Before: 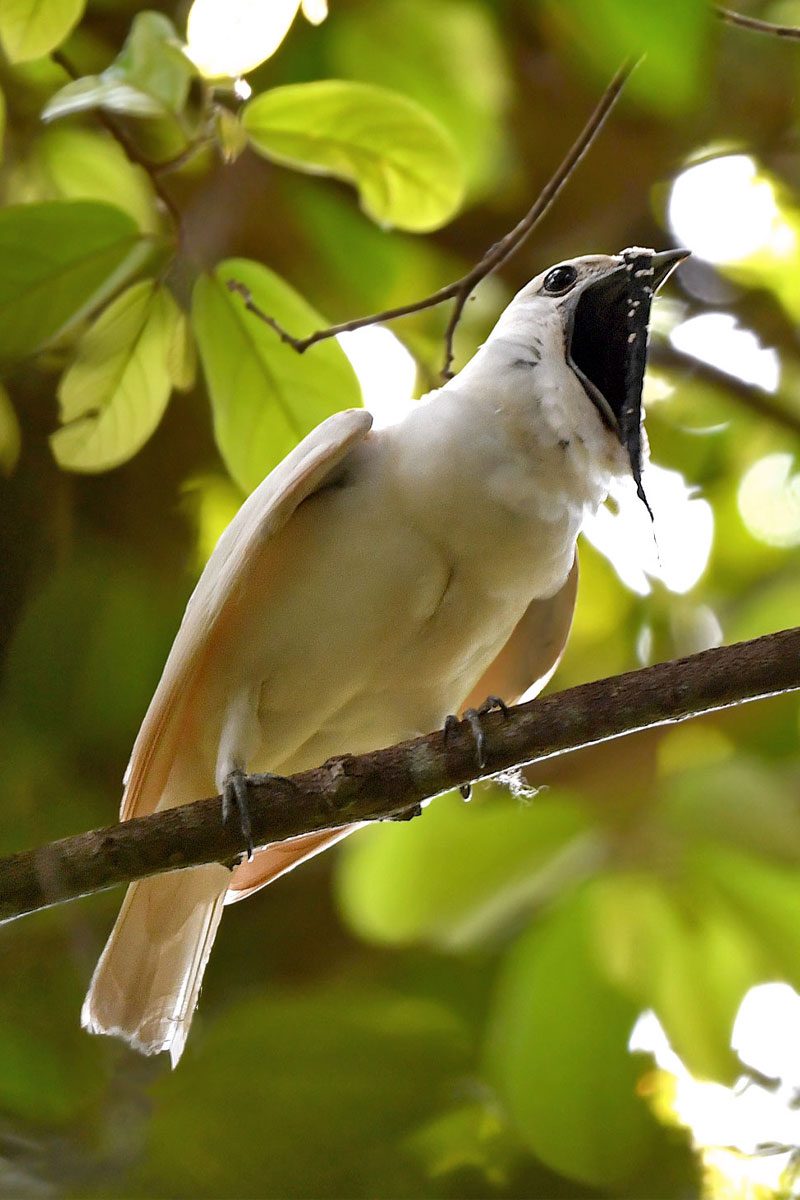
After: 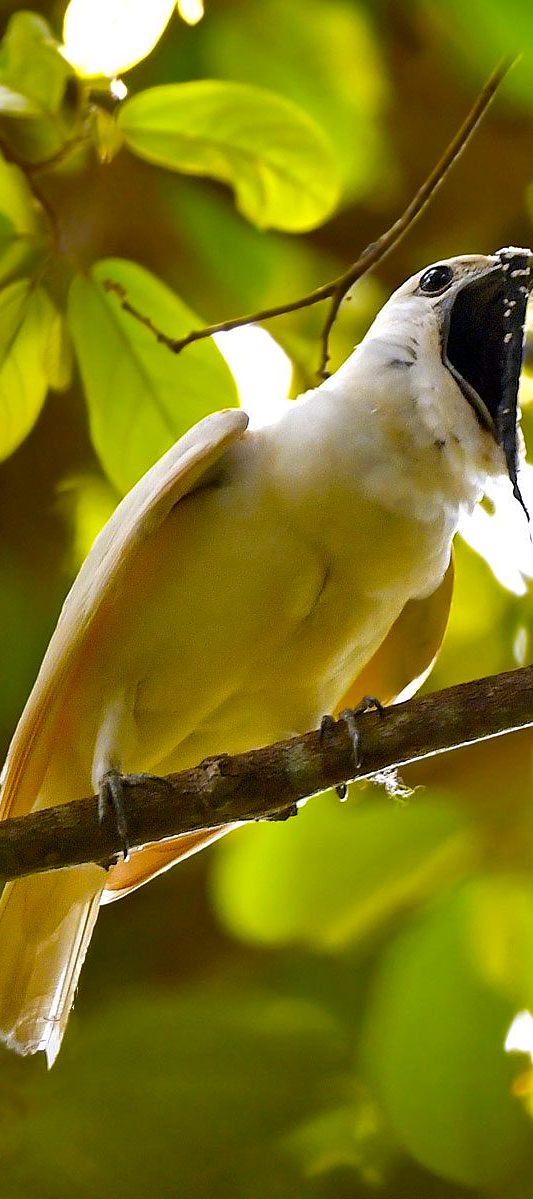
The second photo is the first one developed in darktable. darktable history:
crop and rotate: left 15.546%, right 17.787%
color contrast: green-magenta contrast 1.12, blue-yellow contrast 1.95, unbound 0
sharpen: radius 1, threshold 1
